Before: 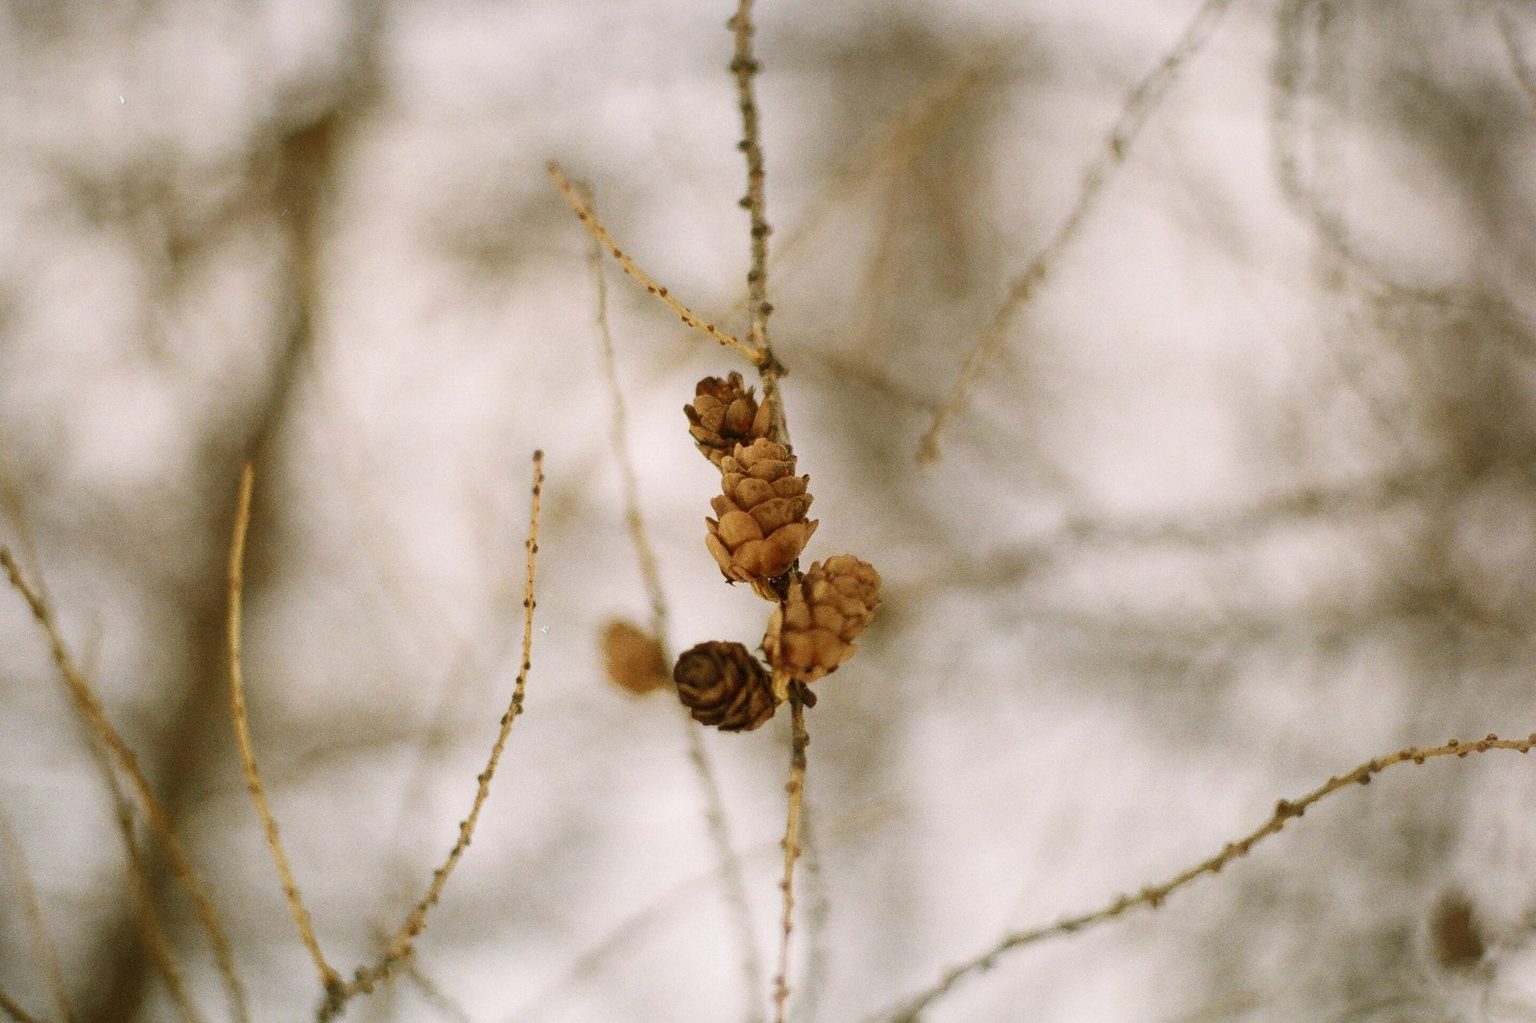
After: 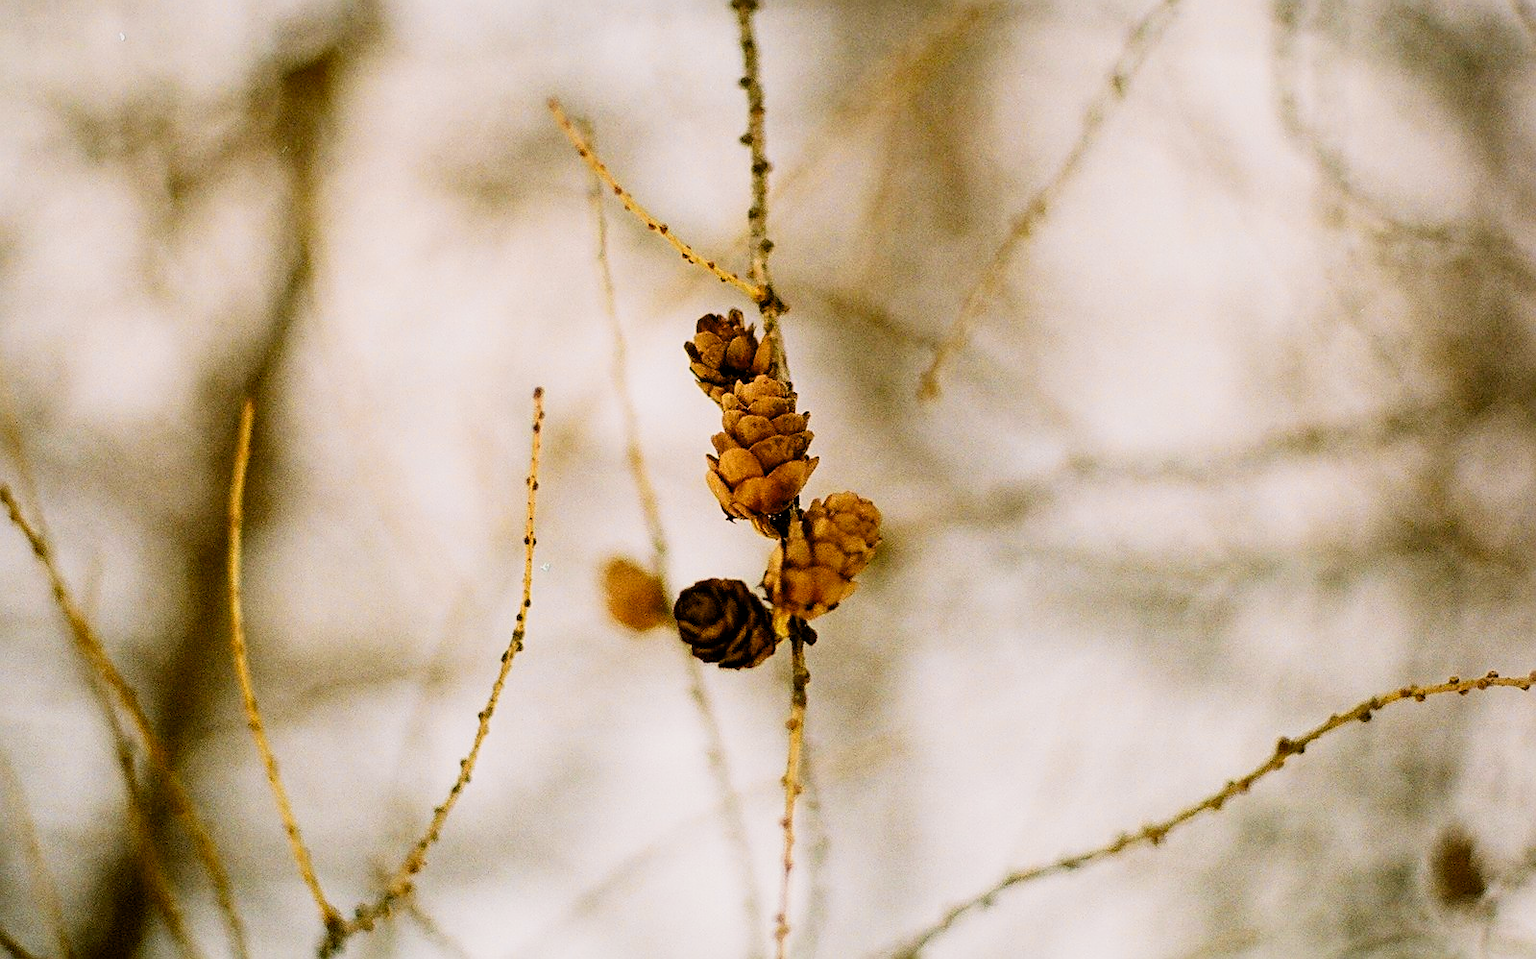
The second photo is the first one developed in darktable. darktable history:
exposure: black level correction 0.008, exposure 0.09 EV, compensate exposure bias true, compensate highlight preservation false
filmic rgb: black relative exposure -16 EV, white relative exposure 6.27 EV, hardness 5.01, contrast 1.345
crop and rotate: top 6.227%
sharpen: on, module defaults
color zones: curves: ch0 [(0.224, 0.526) (0.75, 0.5)]; ch1 [(0.055, 0.526) (0.224, 0.761) (0.377, 0.526) (0.75, 0.5)]
